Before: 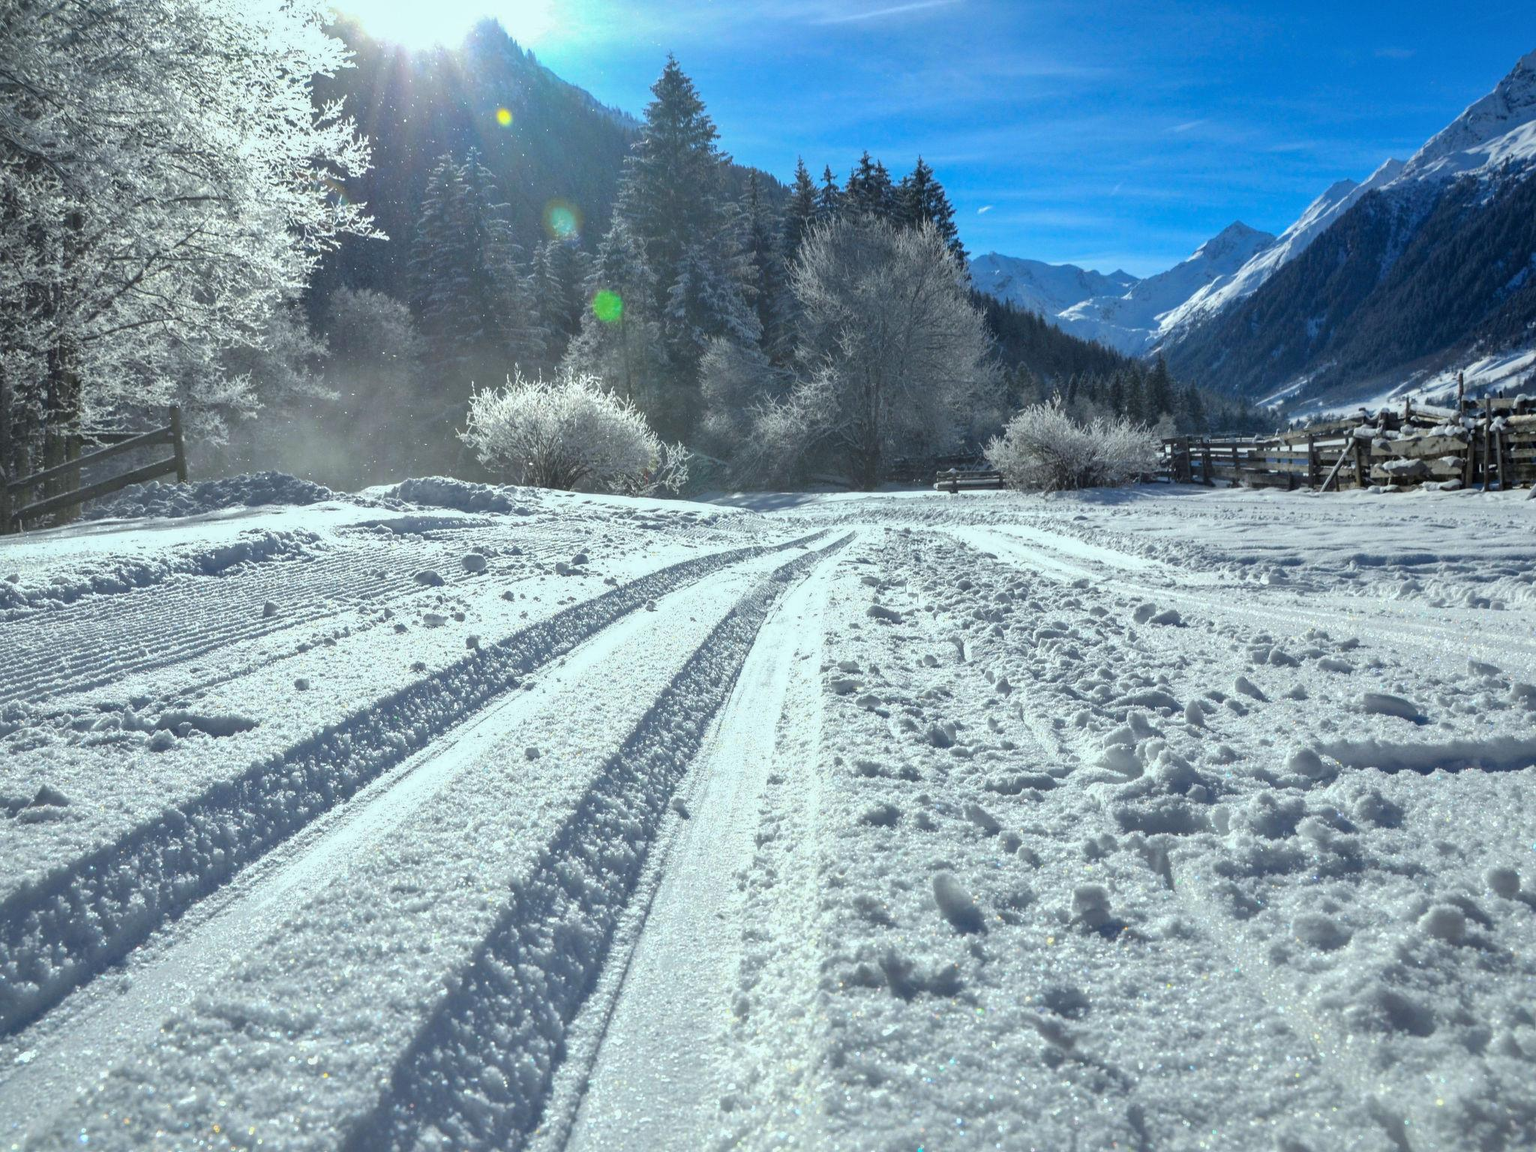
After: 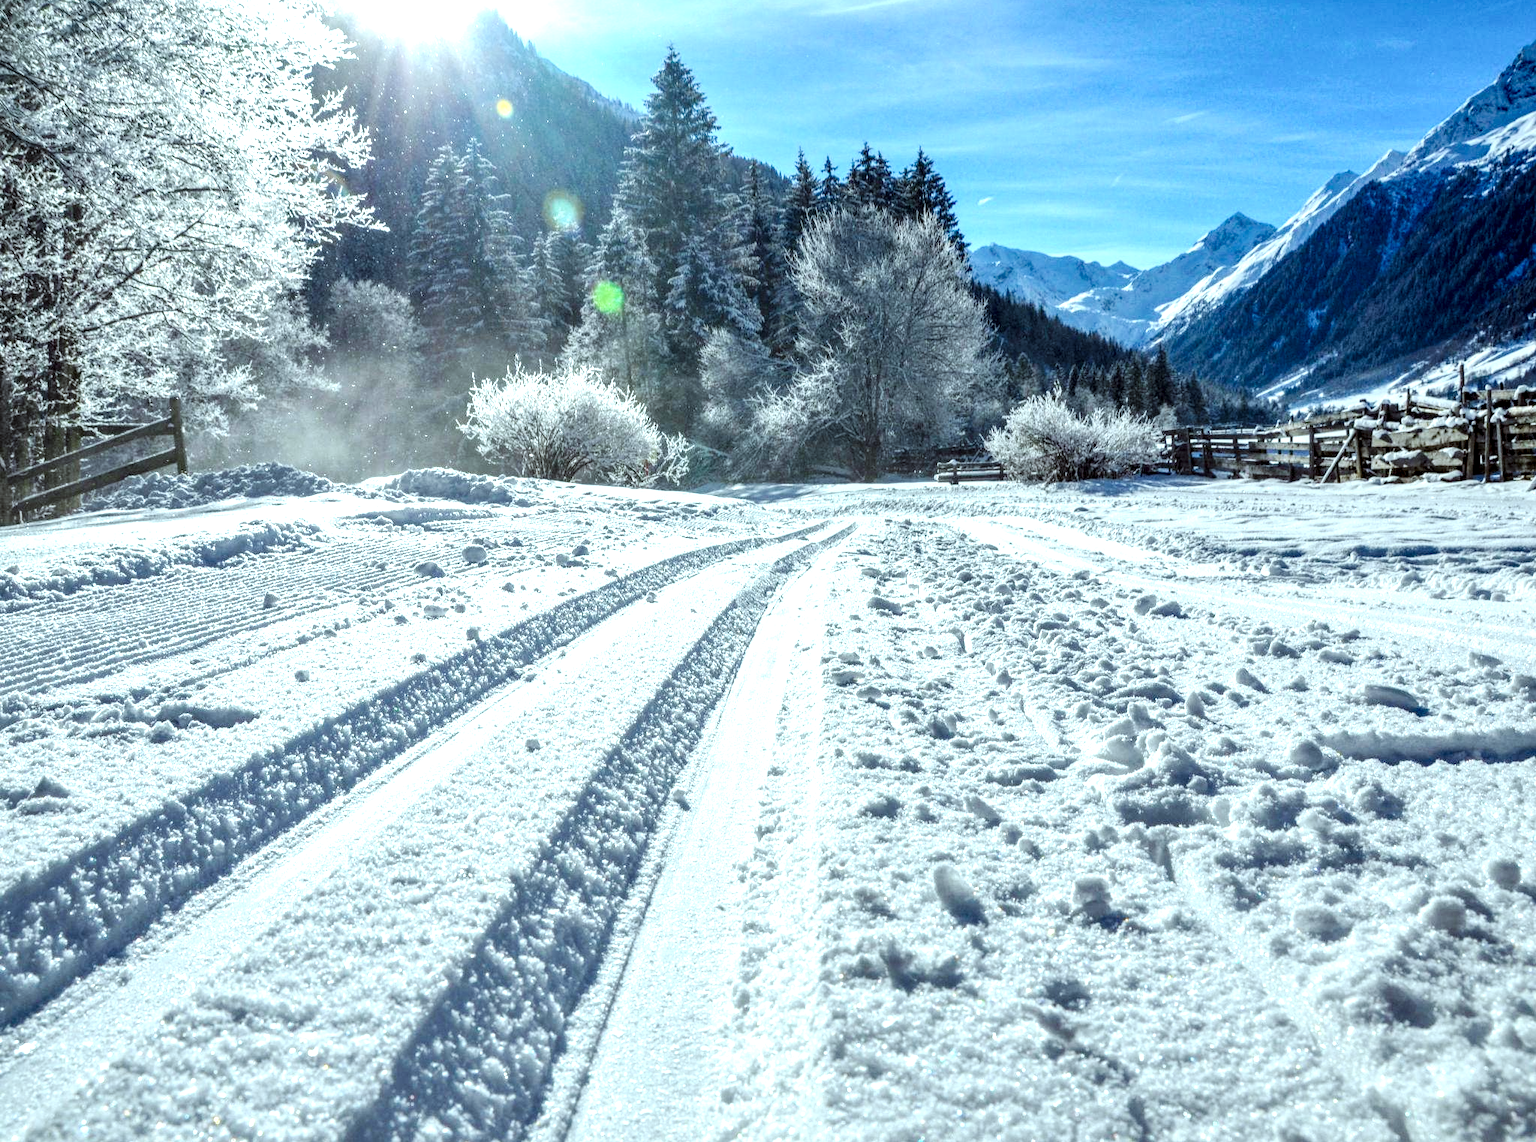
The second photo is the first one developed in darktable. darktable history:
tone curve: curves: ch0 [(0, 0) (0.051, 0.03) (0.096, 0.071) (0.251, 0.234) (0.461, 0.515) (0.605, 0.692) (0.761, 0.824) (0.881, 0.907) (1, 0.984)]; ch1 [(0, 0) (0.1, 0.038) (0.318, 0.243) (0.399, 0.351) (0.478, 0.469) (0.499, 0.499) (0.534, 0.541) (0.567, 0.592) (0.601, 0.629) (0.666, 0.7) (1, 1)]; ch2 [(0, 0) (0.453, 0.45) (0.479, 0.483) (0.504, 0.499) (0.52, 0.519) (0.541, 0.559) (0.601, 0.622) (0.824, 0.815) (1, 1)], preserve colors none
color correction: highlights a* -4.89, highlights b* -4.53, shadows a* 3.73, shadows b* 4.15
exposure: black level correction 0, exposure 0.5 EV, compensate highlight preservation false
crop: top 0.824%, right 0.012%
local contrast: highlights 78%, shadows 56%, detail 174%, midtone range 0.426
